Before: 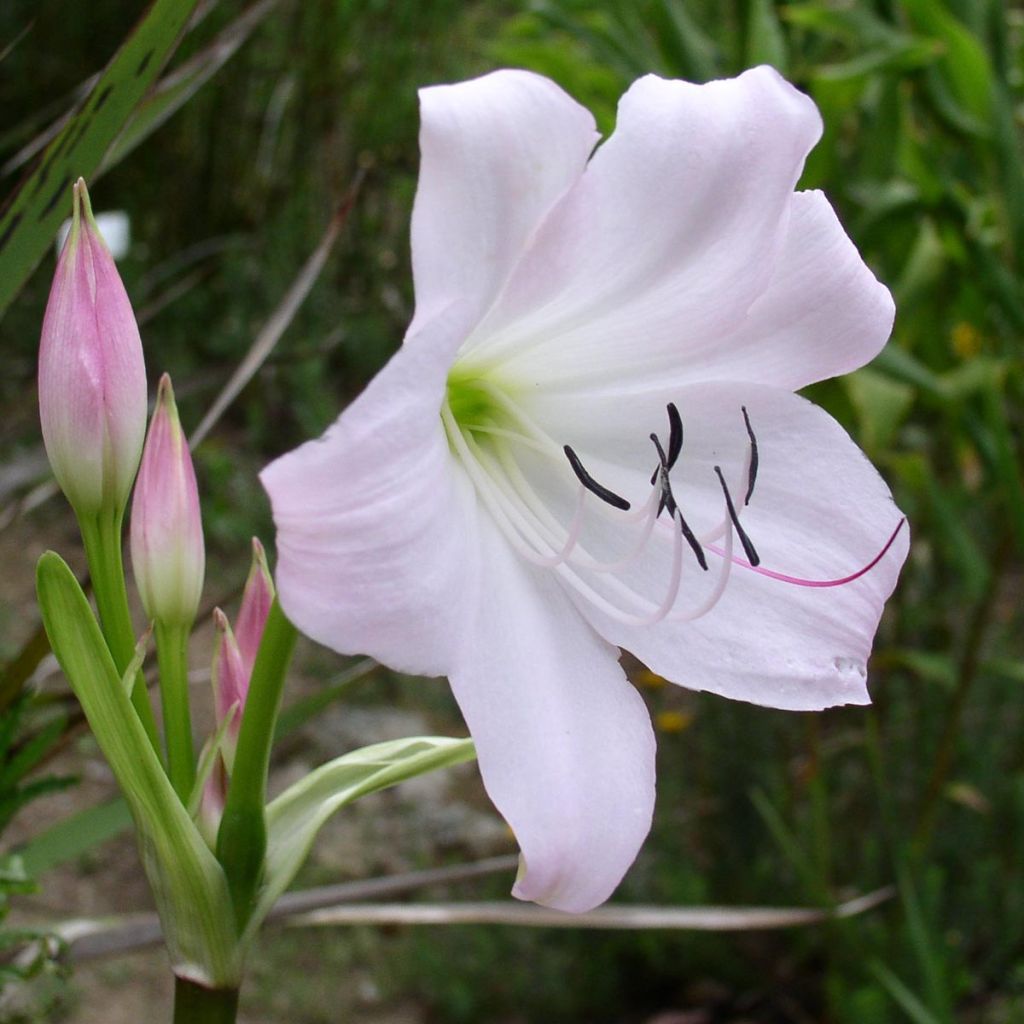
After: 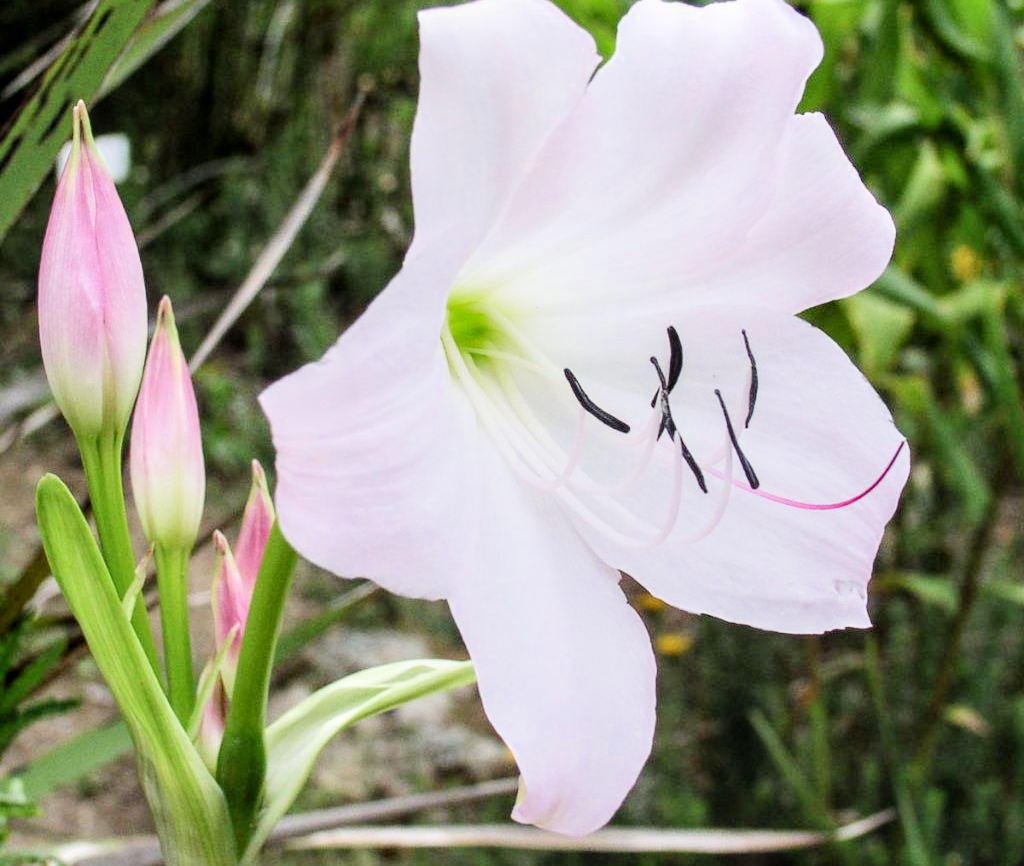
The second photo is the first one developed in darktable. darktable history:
filmic rgb: black relative exposure -7.49 EV, white relative exposure 5 EV, hardness 3.33, contrast 1.297
exposure: black level correction 0, exposure 1.28 EV, compensate exposure bias true, compensate highlight preservation false
crop: top 7.599%, bottom 7.781%
local contrast: on, module defaults
